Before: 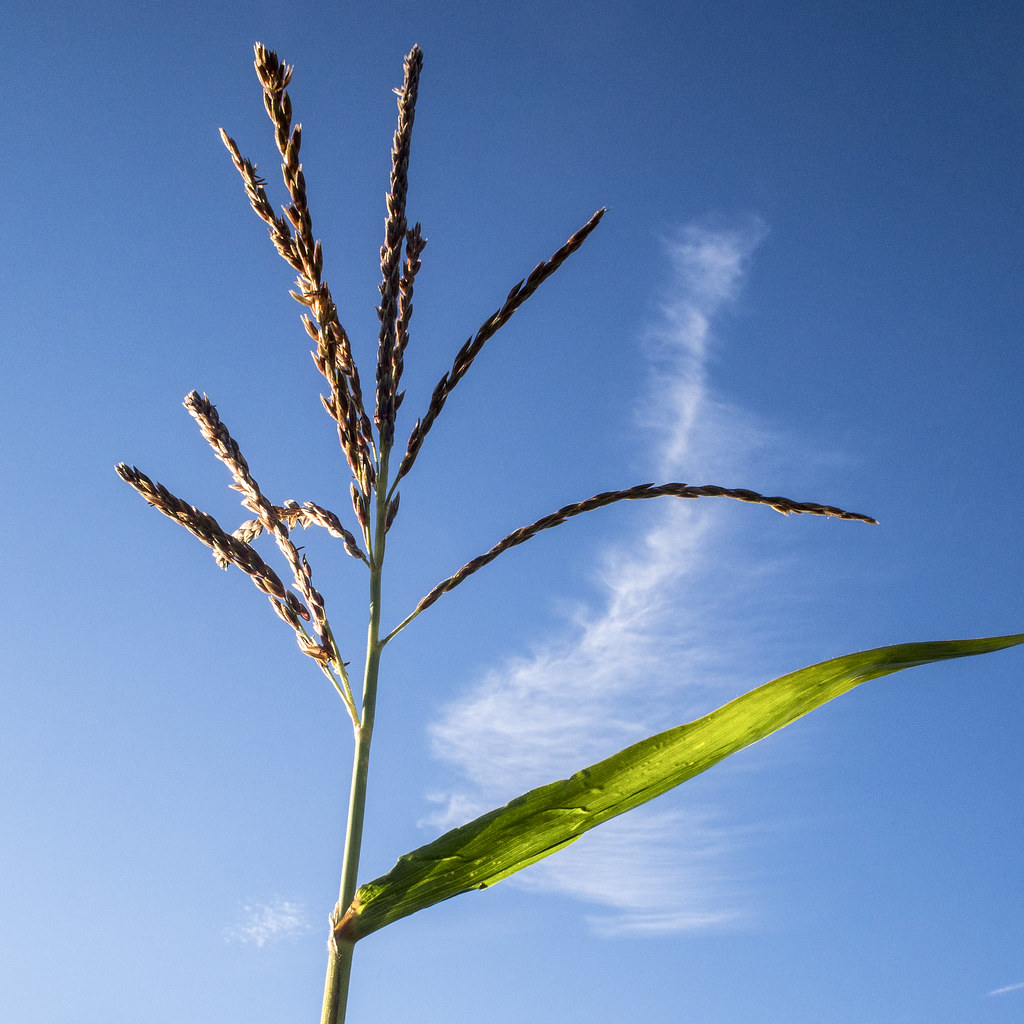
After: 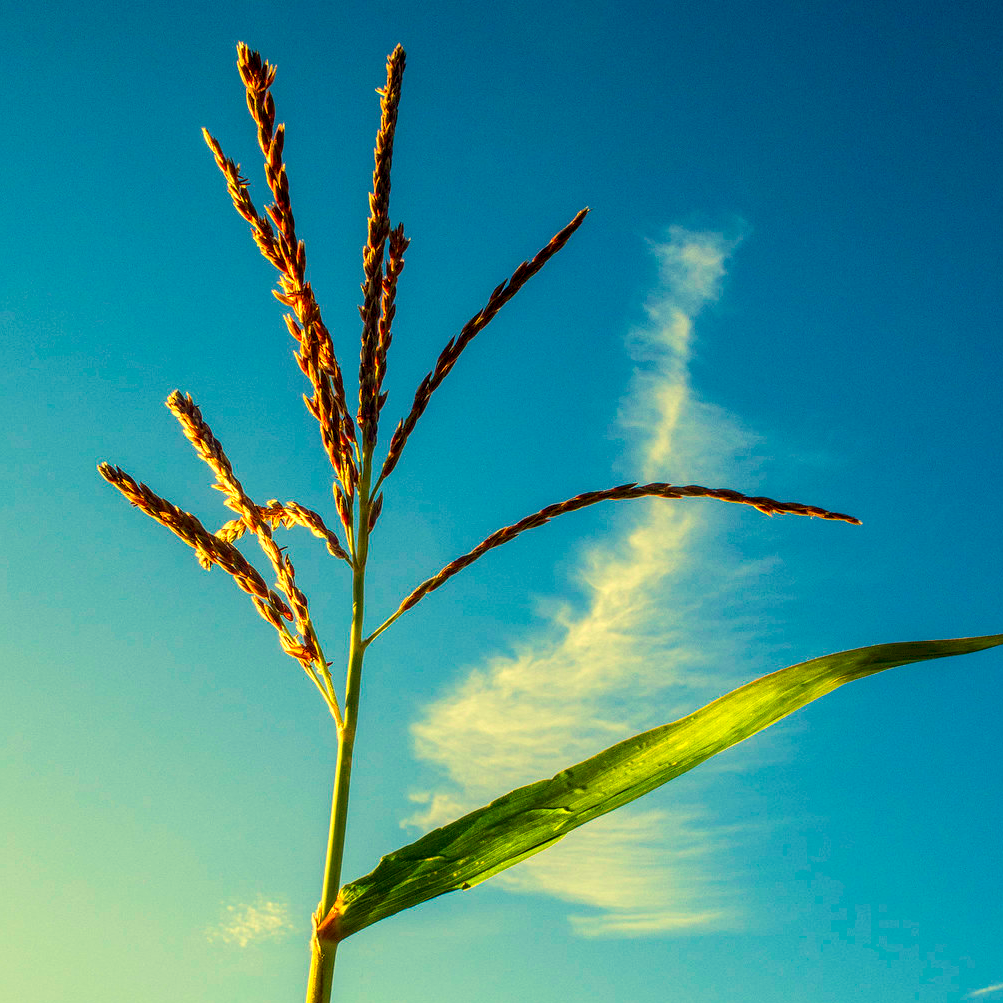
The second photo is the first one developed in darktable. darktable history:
velvia: on, module defaults
color correction: highlights a* -10.77, highlights b* 9.8, saturation 1.72
local contrast: on, module defaults
crop: left 1.743%, right 0.268%, bottom 2.011%
white balance: red 1.138, green 0.996, blue 0.812
